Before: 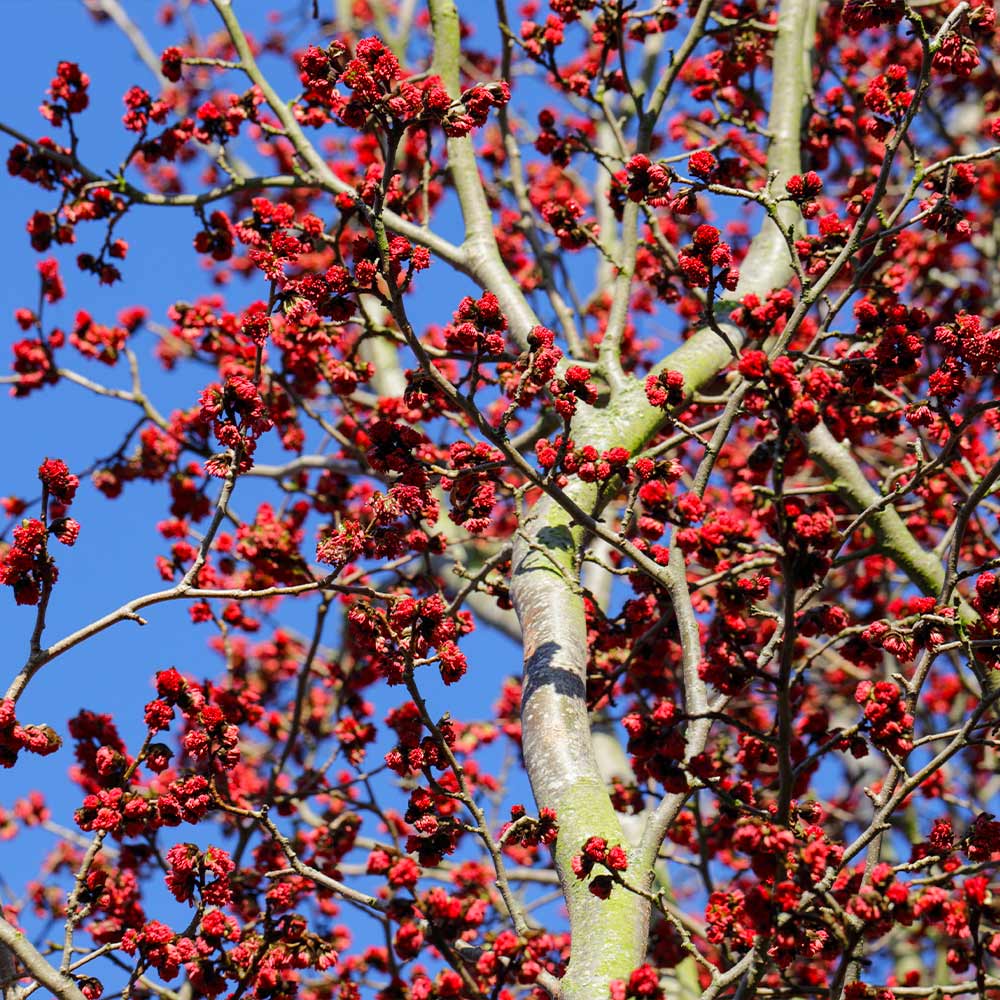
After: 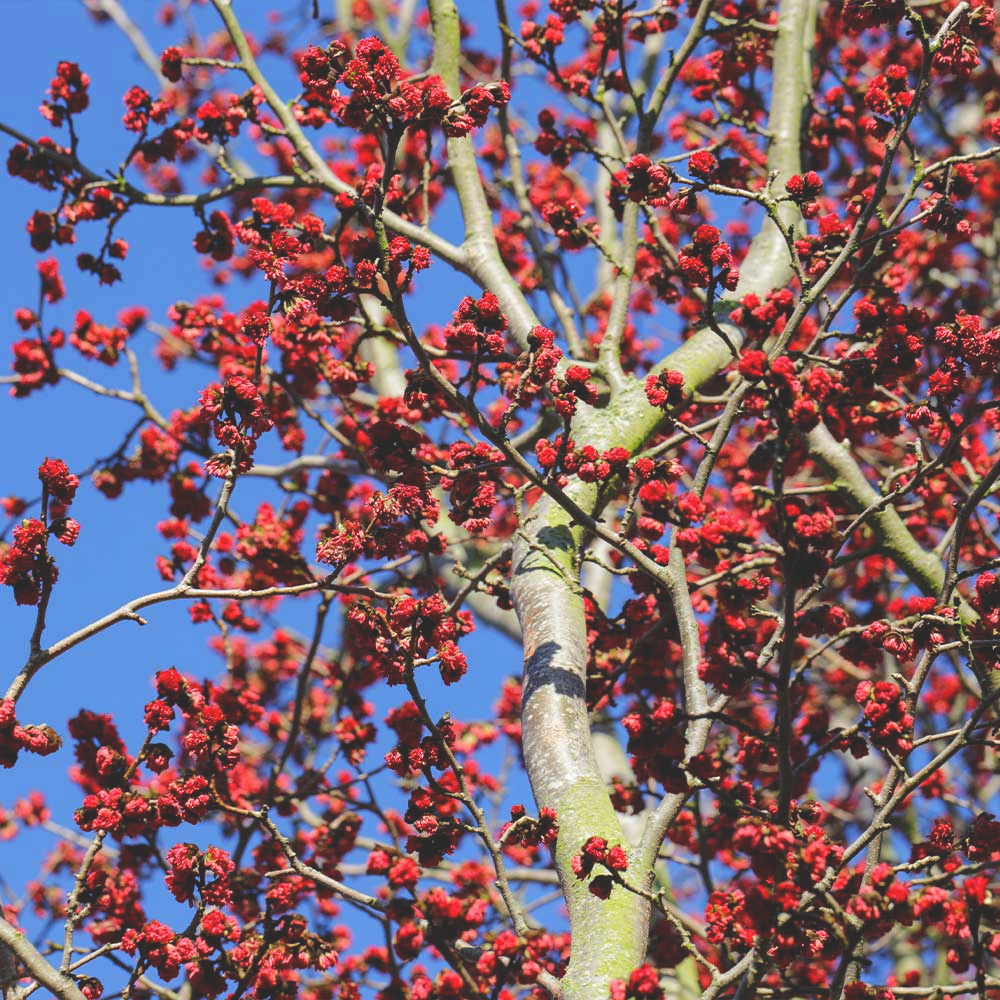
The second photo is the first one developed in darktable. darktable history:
exposure: black level correction -0.022, exposure -0.038 EV, compensate highlight preservation false
